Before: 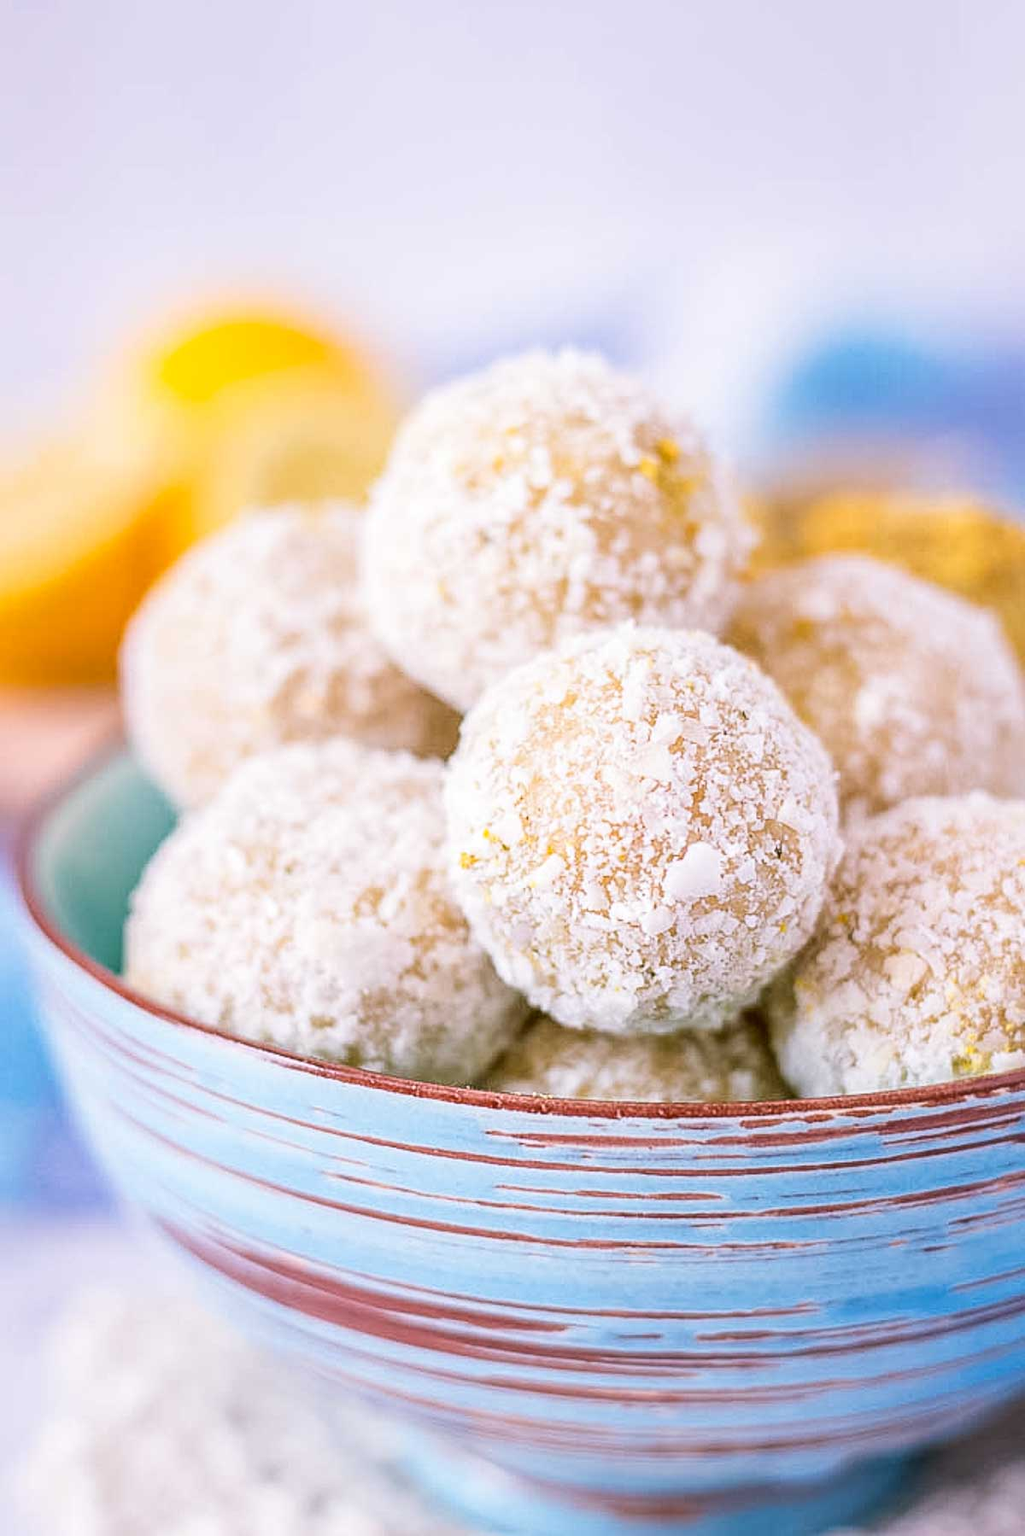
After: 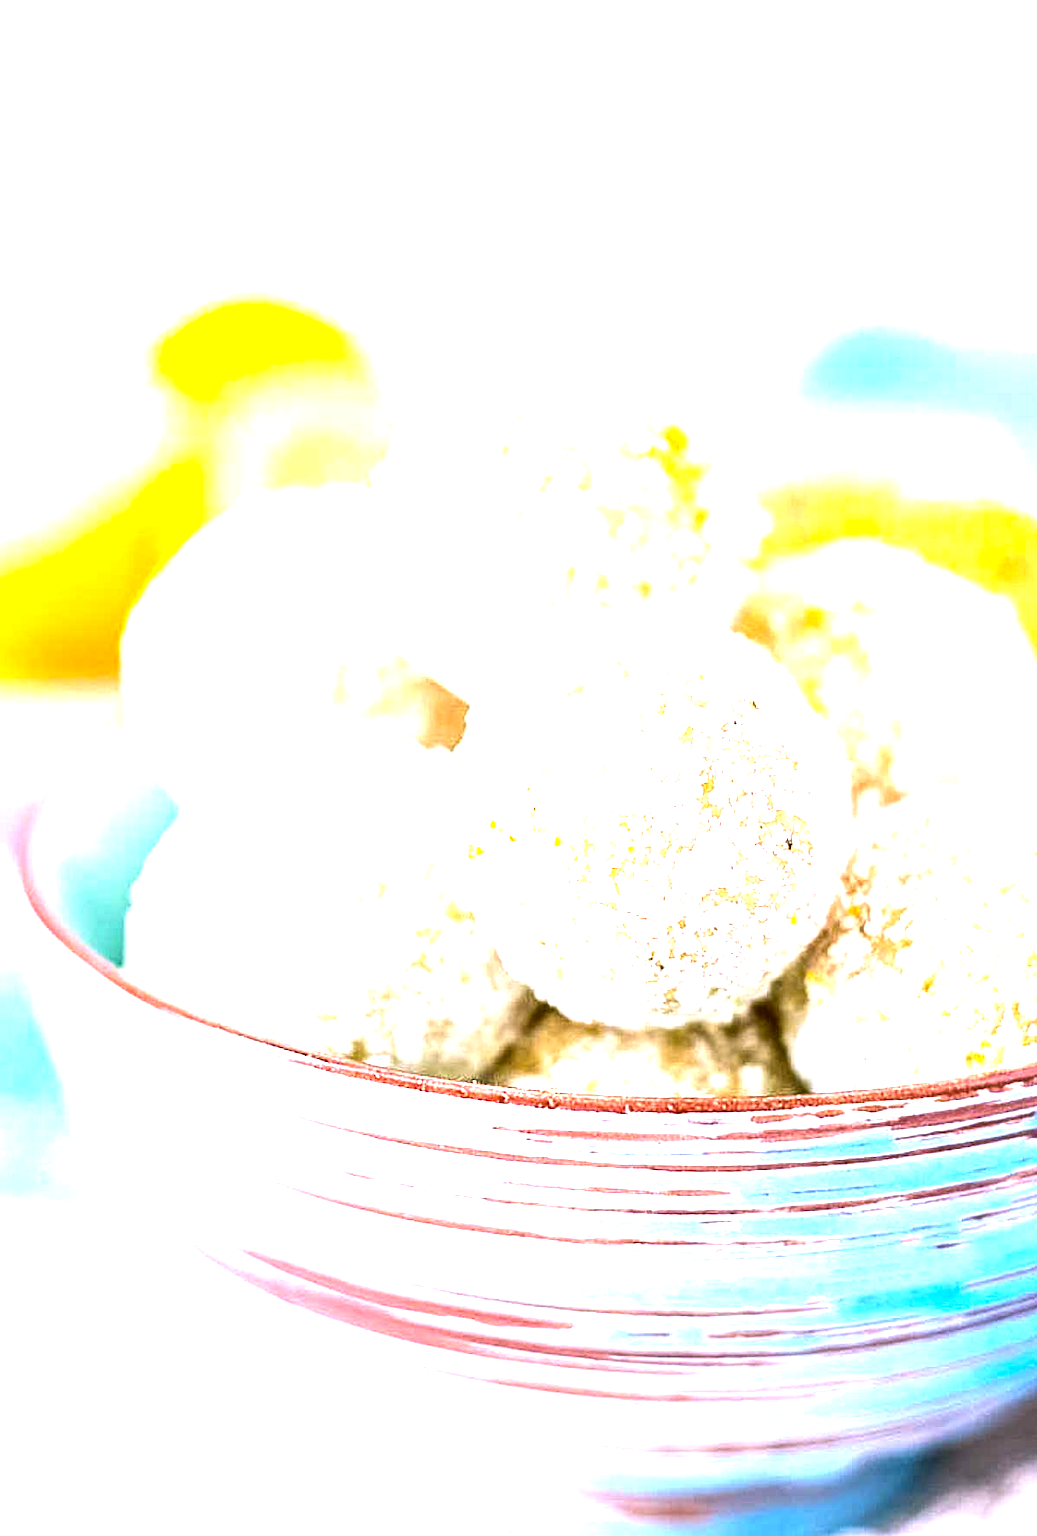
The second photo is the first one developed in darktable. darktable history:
tone equalizer: luminance estimator HSV value / RGB max
color balance rgb: global offset › luminance -0.497%, perceptual saturation grading › global saturation 10.171%, perceptual brilliance grading › global brilliance 14.561%, perceptual brilliance grading › shadows -35.319%
crop: top 1.378%, right 0.09%
local contrast: mode bilateral grid, contrast 99, coarseness 99, detail 92%, midtone range 0.2
exposure: black level correction 0, exposure 1.292 EV, compensate highlight preservation false
